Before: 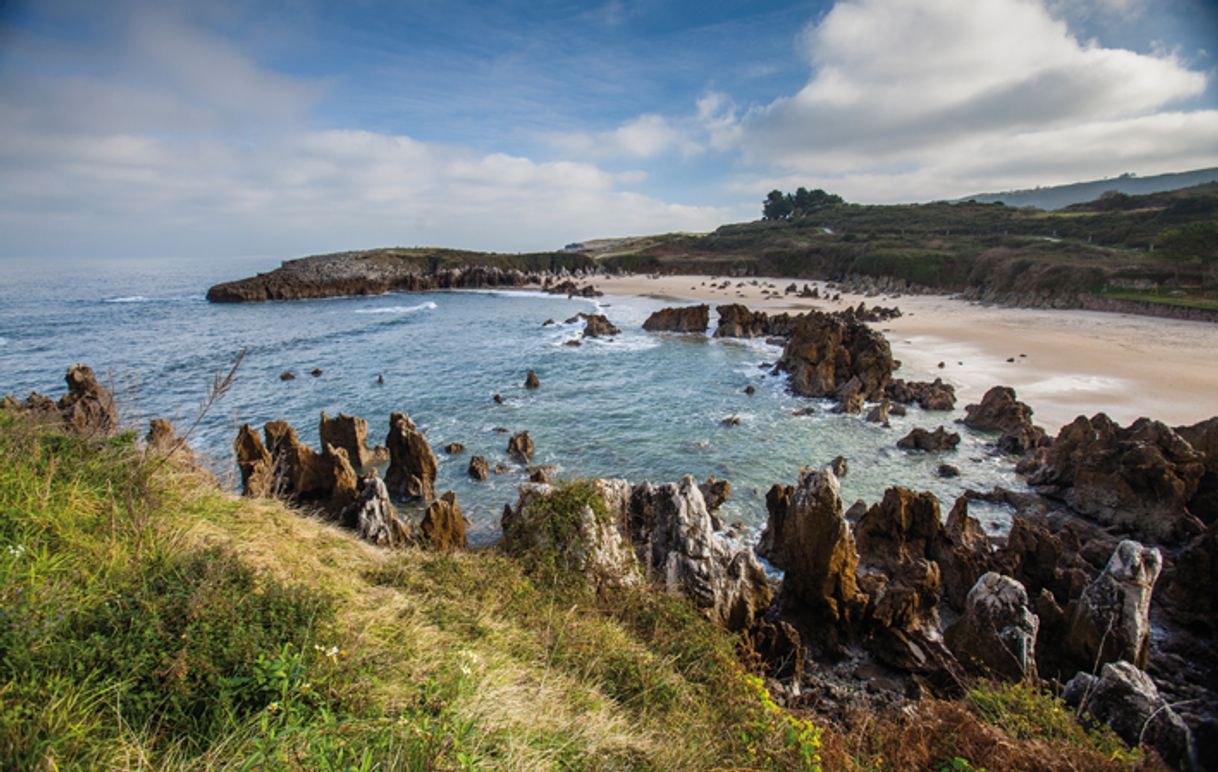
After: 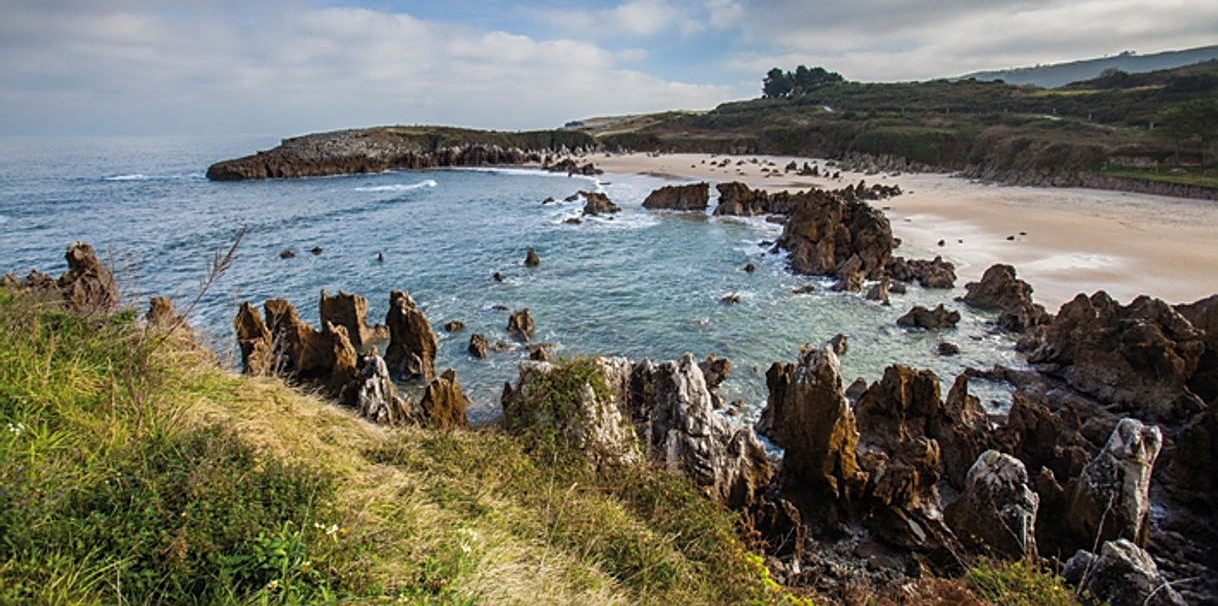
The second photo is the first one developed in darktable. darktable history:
sharpen: on, module defaults
crop and rotate: top 15.968%, bottom 5.486%
